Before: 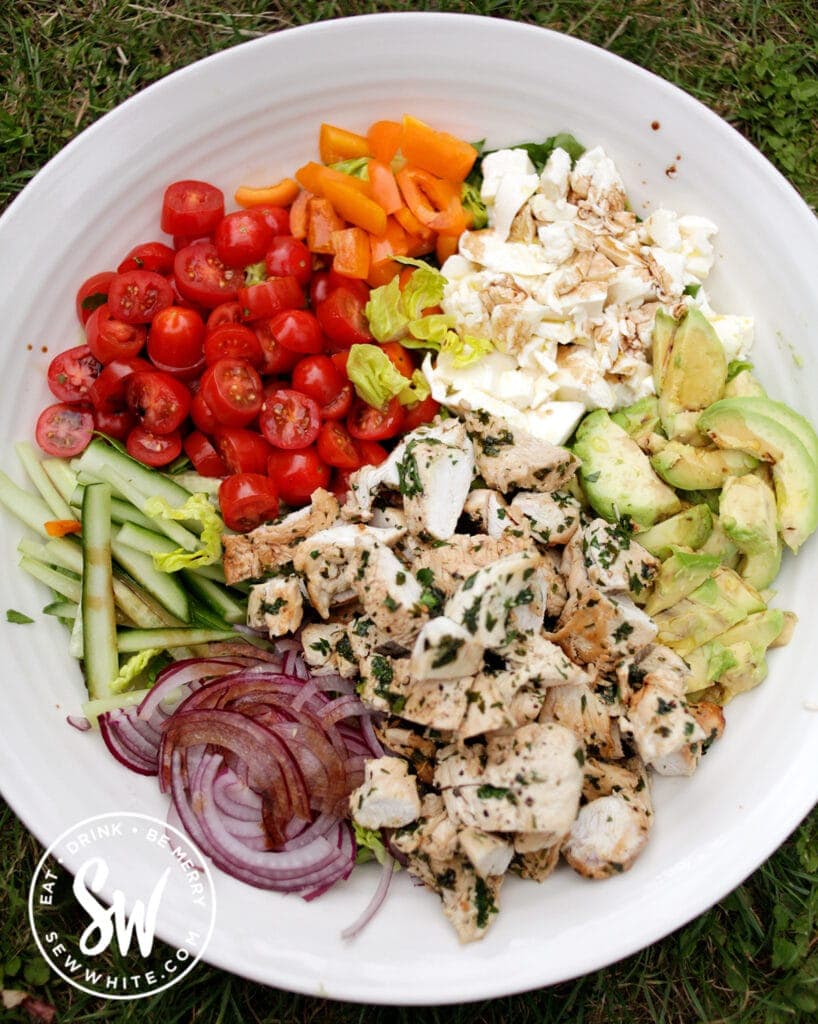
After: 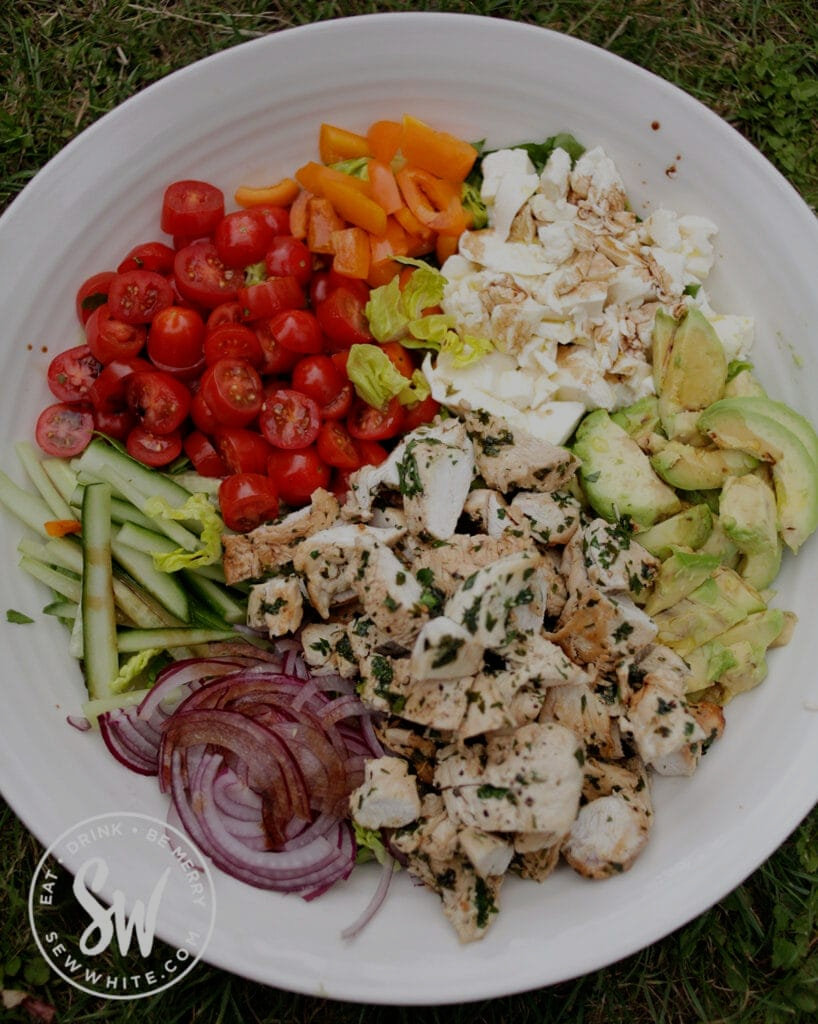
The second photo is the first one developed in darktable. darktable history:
exposure: exposure -0.971 EV, compensate highlight preservation false
